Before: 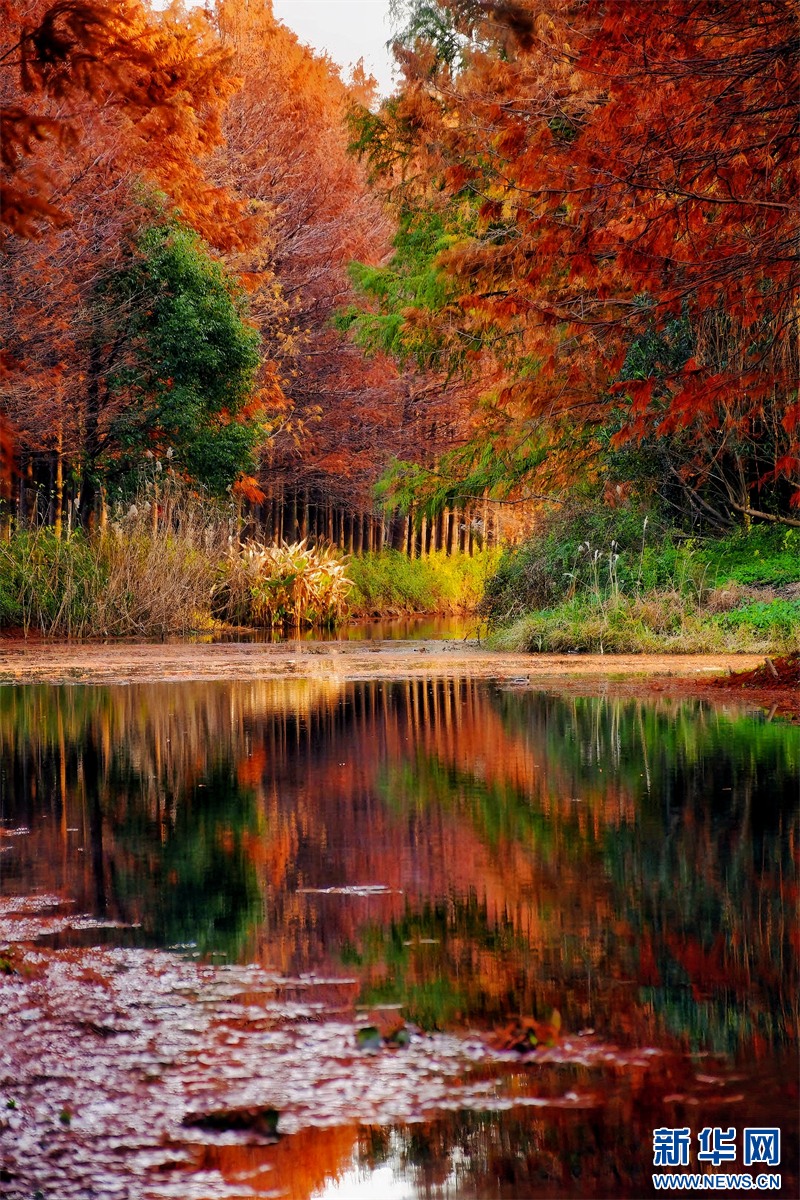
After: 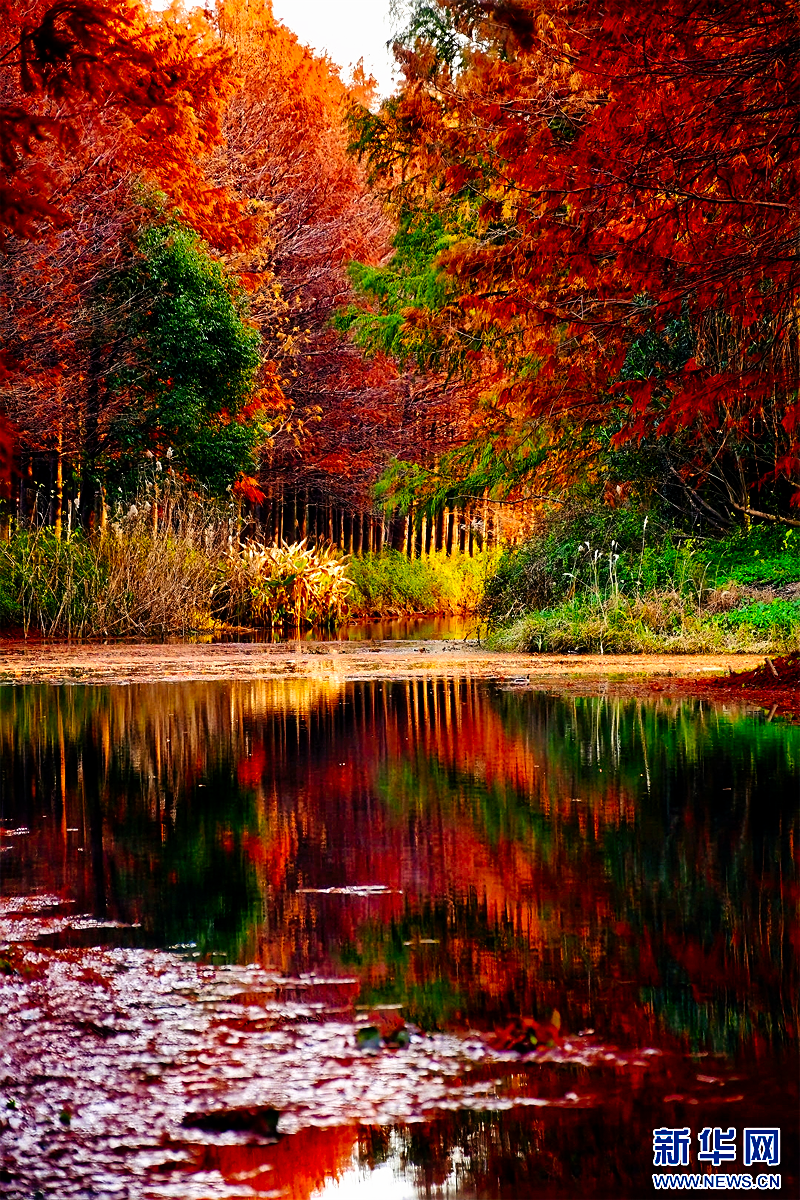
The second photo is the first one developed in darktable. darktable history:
sharpen: on, module defaults
tone curve: curves: ch0 [(0, 0) (0.003, 0.001) (0.011, 0.005) (0.025, 0.01) (0.044, 0.019) (0.069, 0.029) (0.1, 0.042) (0.136, 0.078) (0.177, 0.129) (0.224, 0.182) (0.277, 0.246) (0.335, 0.318) (0.399, 0.396) (0.468, 0.481) (0.543, 0.573) (0.623, 0.672) (0.709, 0.777) (0.801, 0.881) (0.898, 0.975) (1, 1)], preserve colors none
tone equalizer: on, module defaults
contrast brightness saturation: contrast 0.13, brightness -0.05, saturation 0.16
